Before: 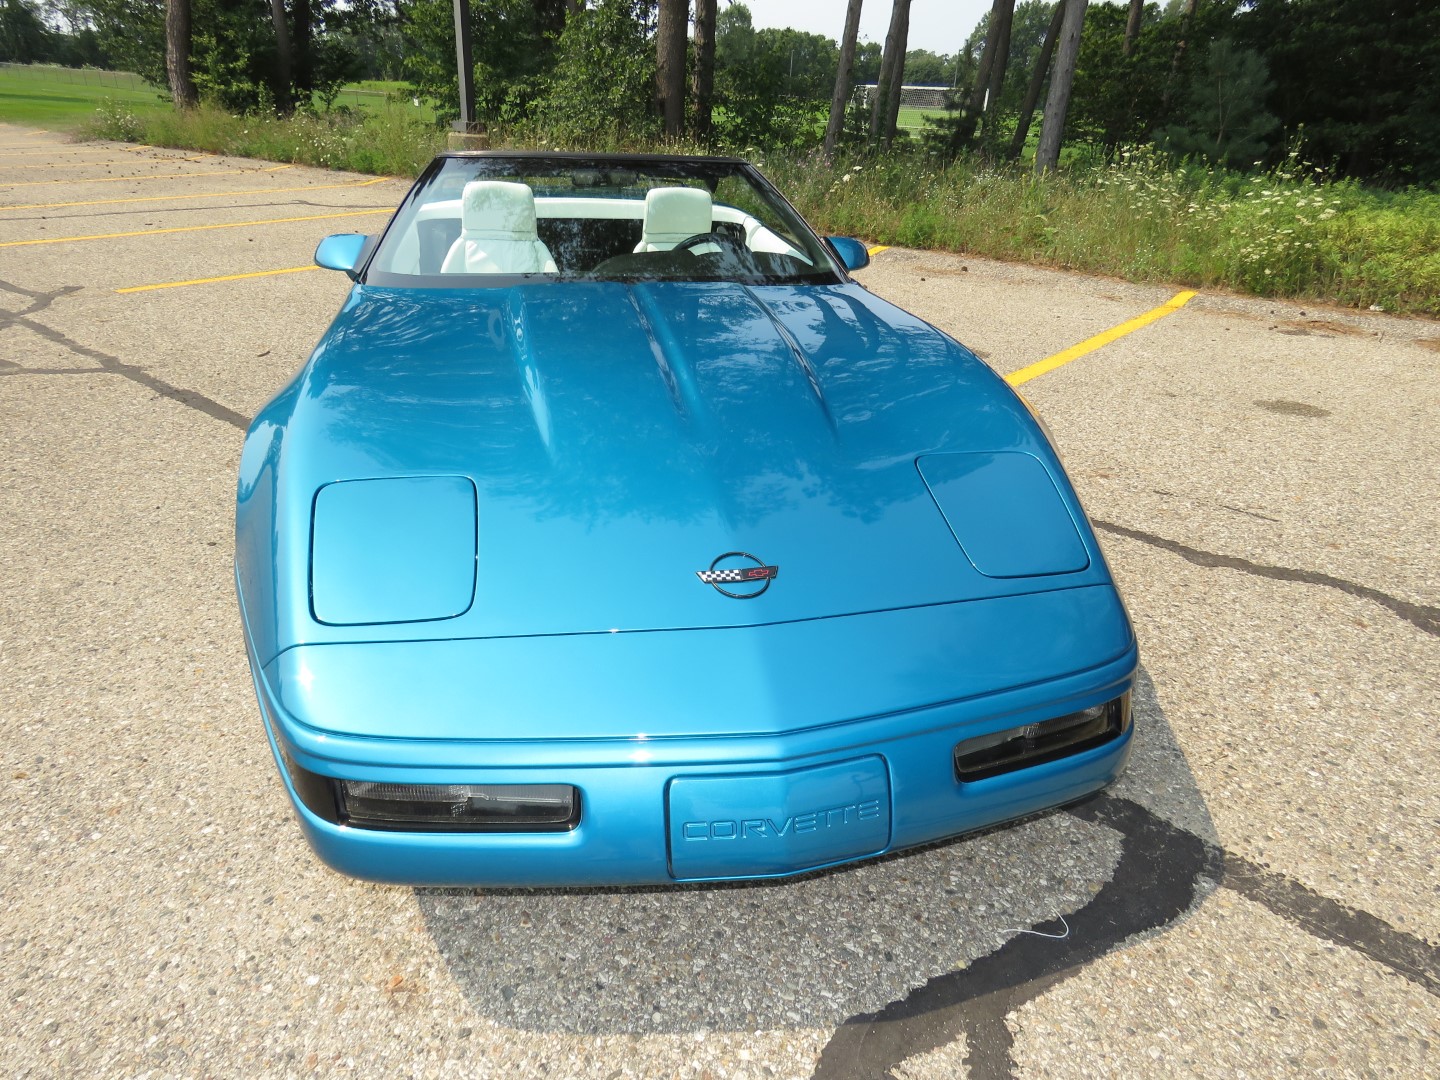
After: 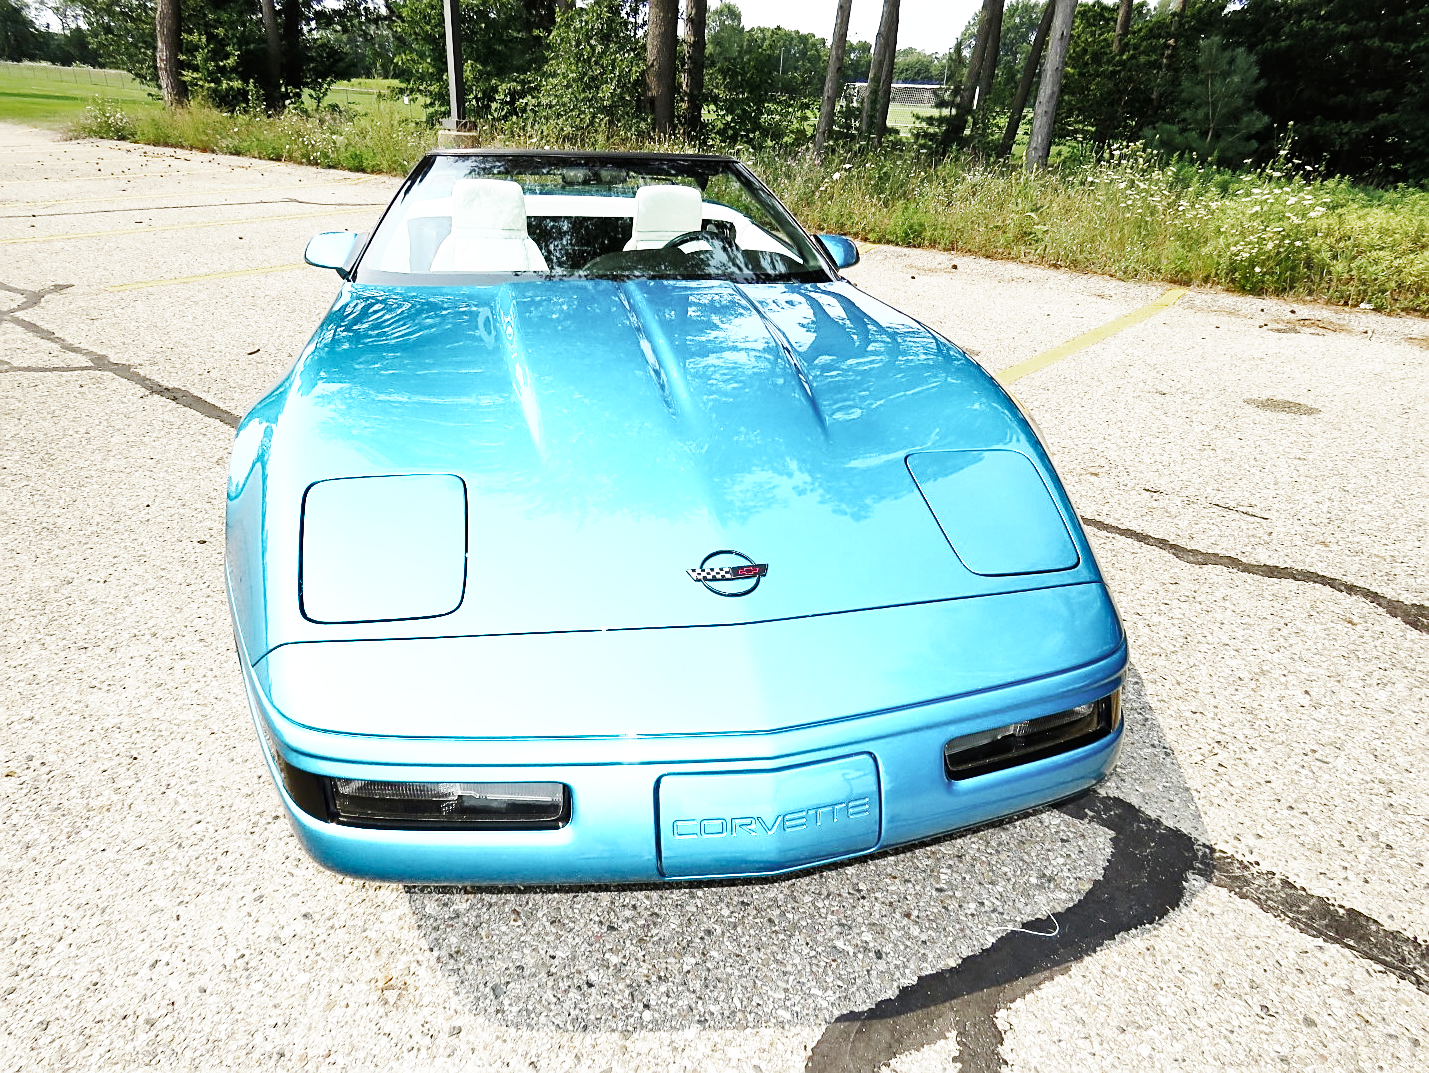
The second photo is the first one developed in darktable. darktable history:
exposure: black level correction 0.002, compensate exposure bias true, compensate highlight preservation false
sharpen: on, module defaults
shadows and highlights: white point adjustment 0.065, soften with gaussian
color zones: curves: ch0 [(0, 0.352) (0.143, 0.407) (0.286, 0.386) (0.429, 0.431) (0.571, 0.829) (0.714, 0.853) (0.857, 0.833) (1, 0.352)]; ch1 [(0, 0.604) (0.072, 0.726) (0.096, 0.608) (0.205, 0.007) (0.571, -0.006) (0.839, -0.013) (0.857, -0.012) (1, 0.604)], mix -64.78%
base curve: curves: ch0 [(0, 0) (0.007, 0.004) (0.027, 0.03) (0.046, 0.07) (0.207, 0.54) (0.442, 0.872) (0.673, 0.972) (1, 1)], preserve colors none
crop and rotate: left 0.716%, top 0.265%, bottom 0.356%
color balance rgb: perceptual saturation grading › global saturation 20%, perceptual saturation grading › highlights -25.335%, perceptual saturation grading › shadows 25.067%
